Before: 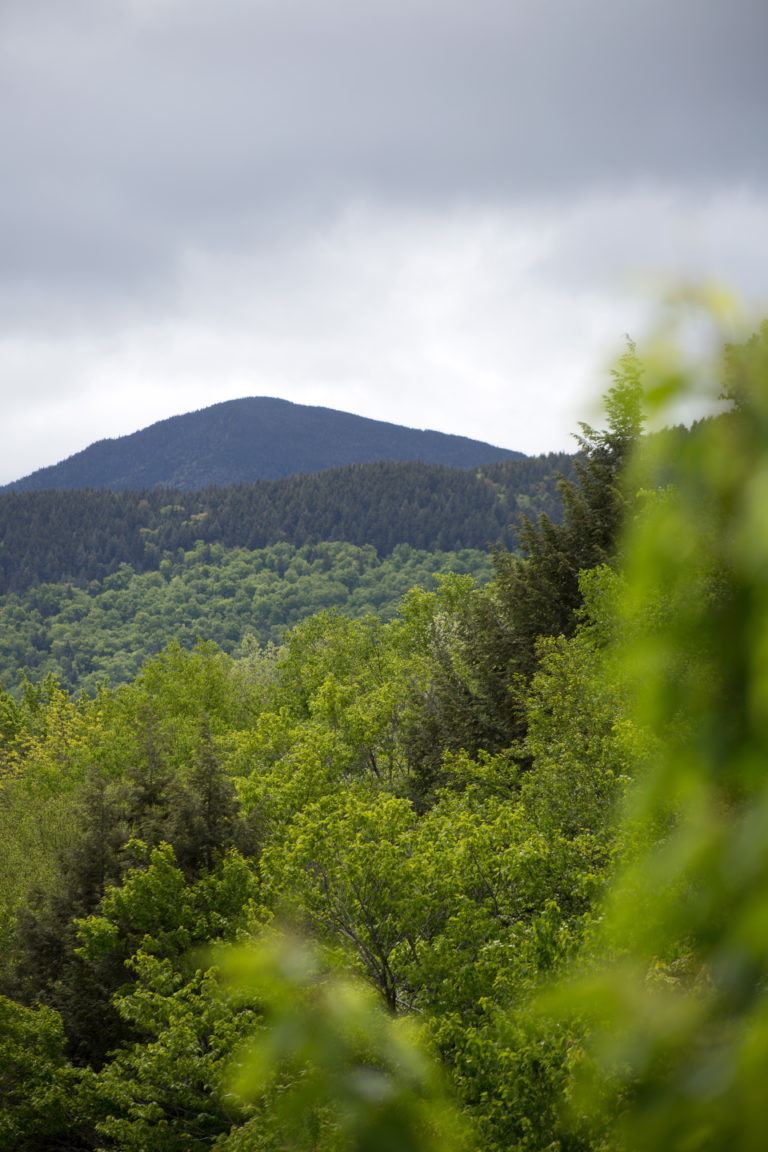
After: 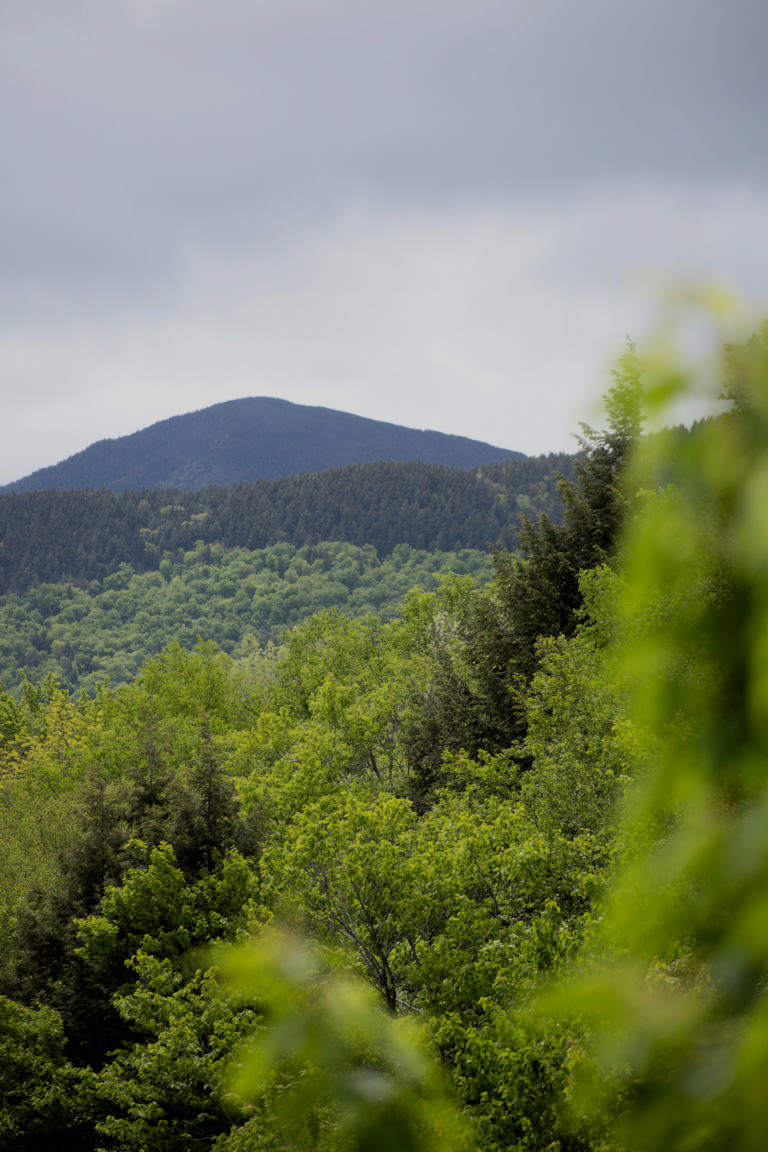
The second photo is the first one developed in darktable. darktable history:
exposure: black level correction 0.004, exposure 0.014 EV, compensate highlight preservation false
haze removal: strength -0.09, adaptive false
filmic rgb: black relative exposure -7.65 EV, white relative exposure 4.56 EV, hardness 3.61, color science v6 (2022)
